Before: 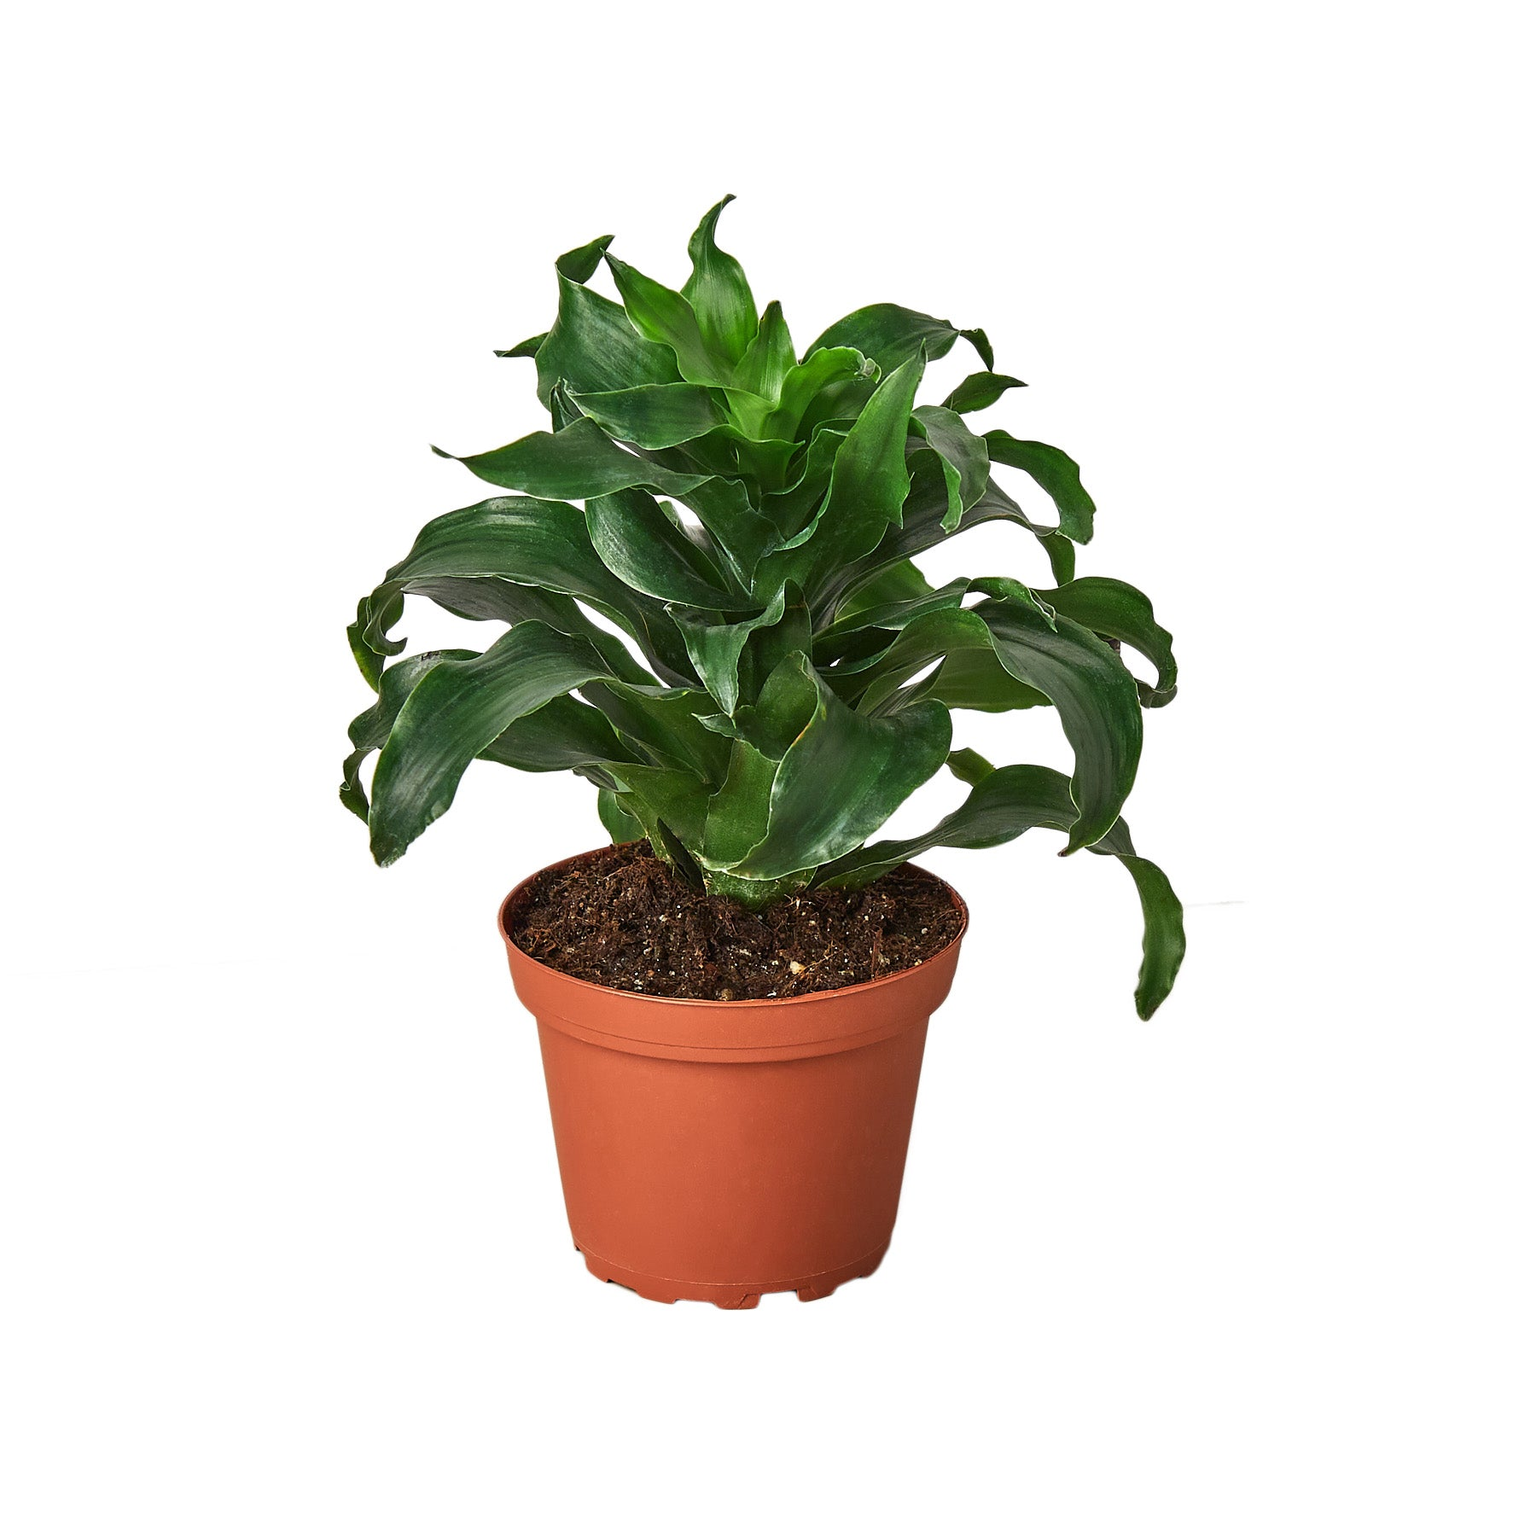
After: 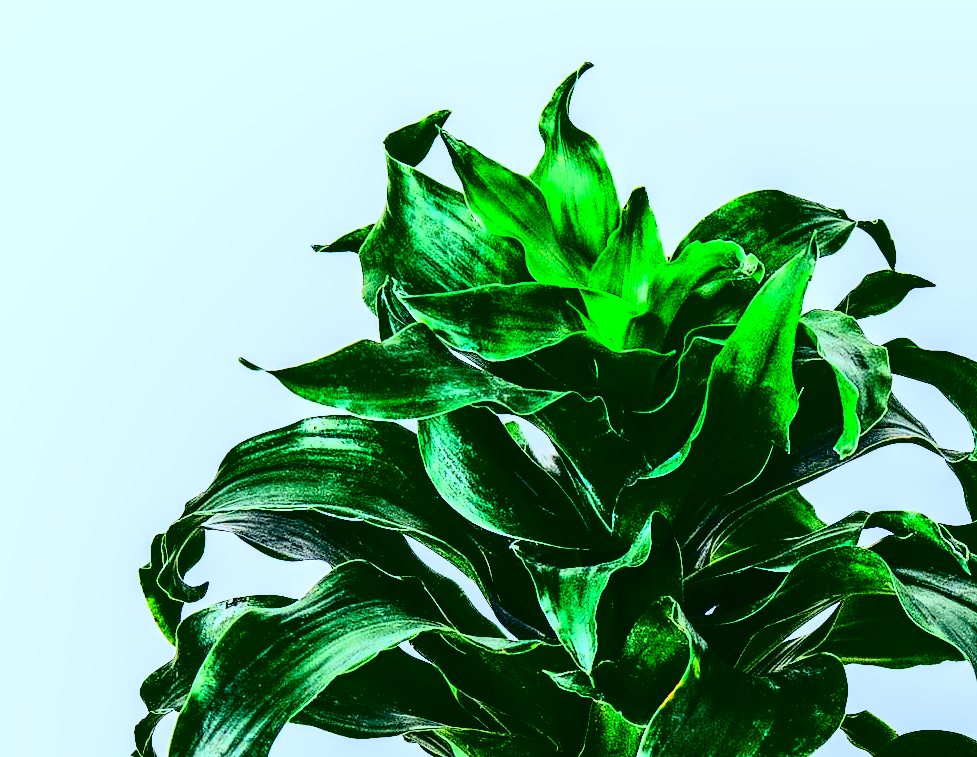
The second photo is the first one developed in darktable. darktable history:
local contrast: detail 130%
tone equalizer: -8 EV 0.086 EV, edges refinement/feathering 500, mask exposure compensation -1.57 EV, preserve details no
exposure: exposure 0.128 EV, compensate highlight preservation false
base curve: curves: ch0 [(0, 0) (0.012, 0.01) (0.073, 0.168) (0.31, 0.711) (0.645, 0.957) (1, 1)], preserve colors average RGB
color correction: highlights a* 5.47, highlights b* 5.35, shadows a* -4.01, shadows b* -5.22
crop: left 14.941%, top 9.233%, right 30.738%, bottom 48.669%
contrast brightness saturation: contrast 0.761, brightness -0.995, saturation 0.997
color calibration: gray › normalize channels true, x 0.38, y 0.391, temperature 4087.92 K, gamut compression 0.028
